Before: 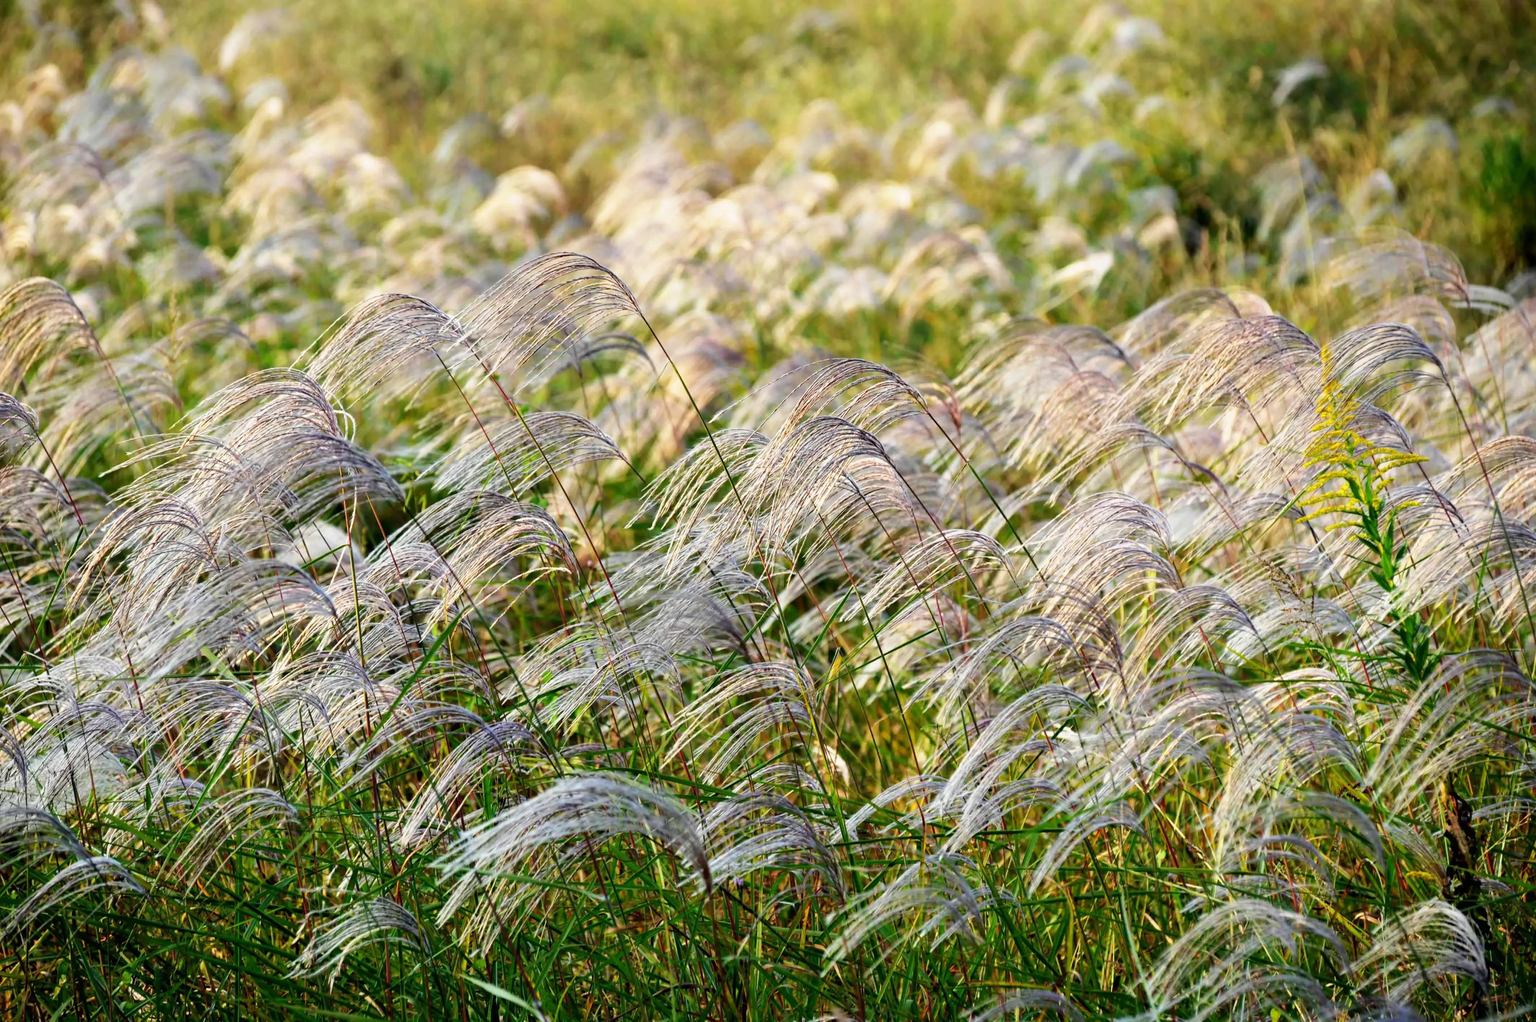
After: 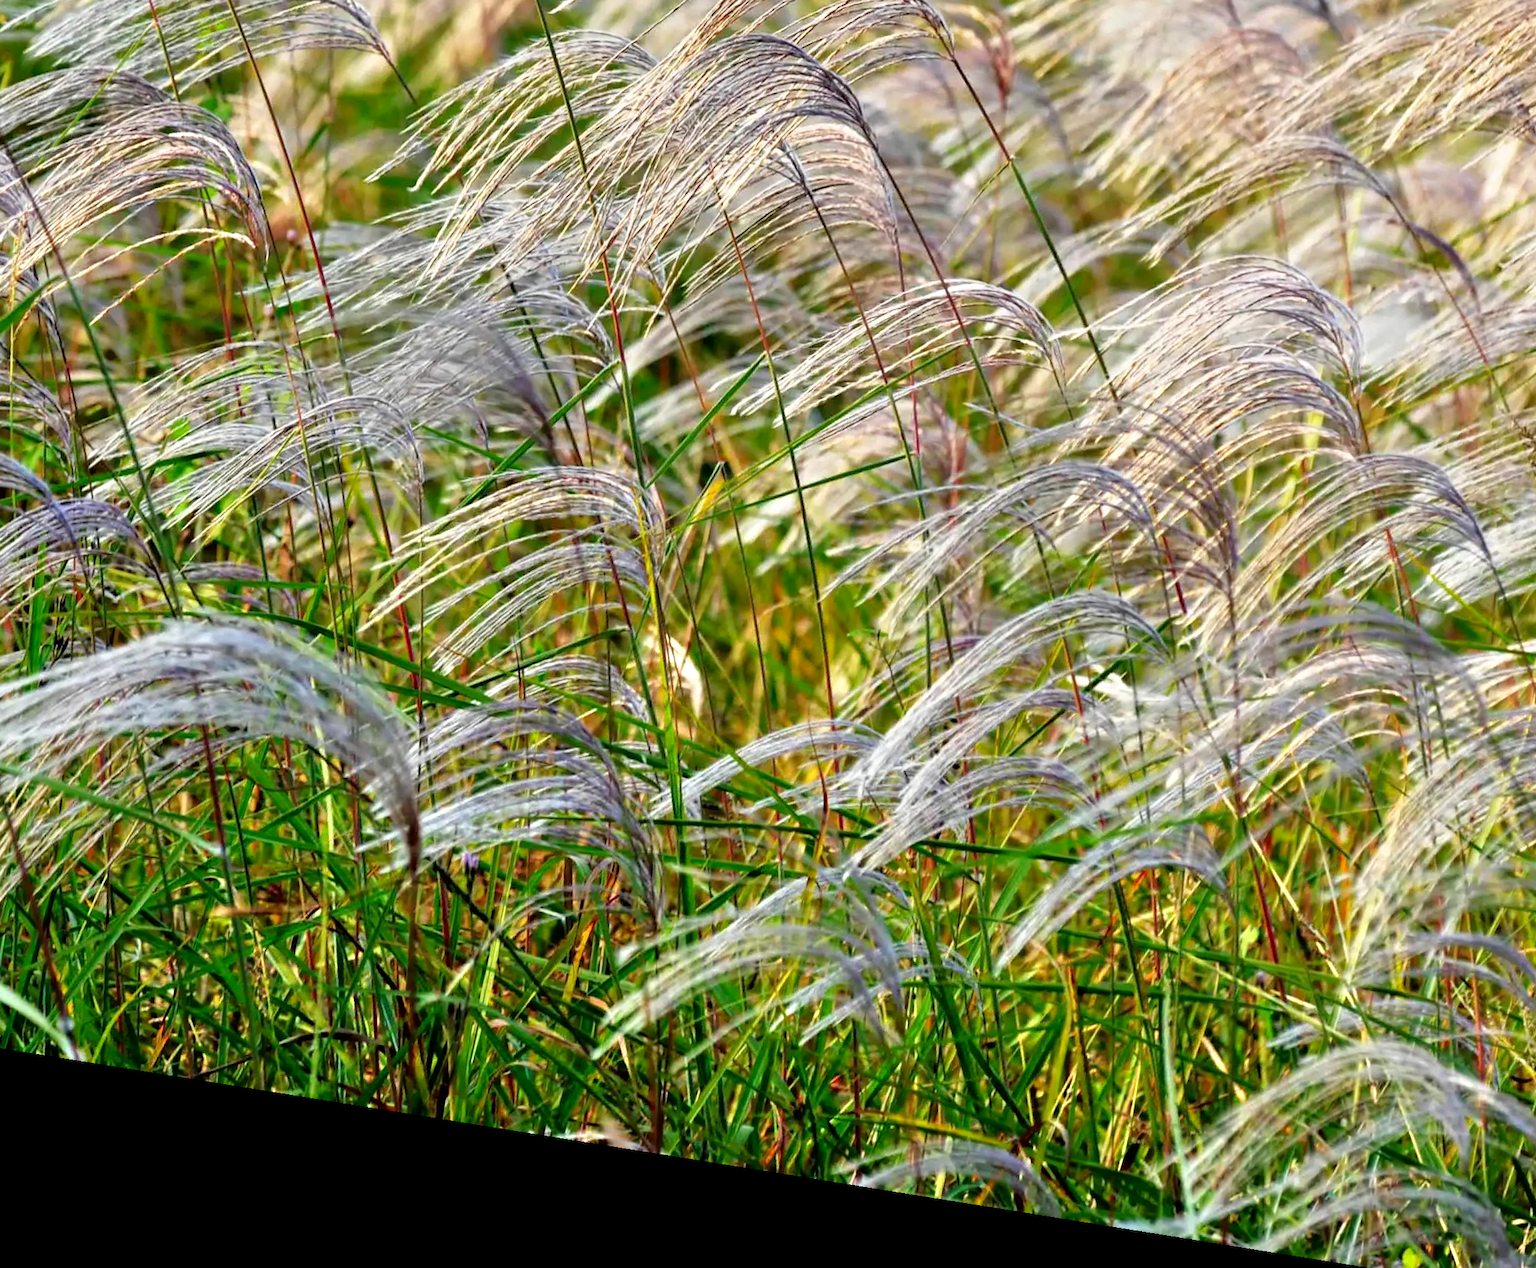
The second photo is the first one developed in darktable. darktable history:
tone equalizer: -7 EV 0.15 EV, -6 EV 0.6 EV, -5 EV 1.15 EV, -4 EV 1.33 EV, -3 EV 1.15 EV, -2 EV 0.6 EV, -1 EV 0.15 EV, mask exposure compensation -0.5 EV
crop: left 29.672%, top 41.786%, right 20.851%, bottom 3.487%
contrast brightness saturation: brightness -0.09
rotate and perspective: rotation 9.12°, automatic cropping off
